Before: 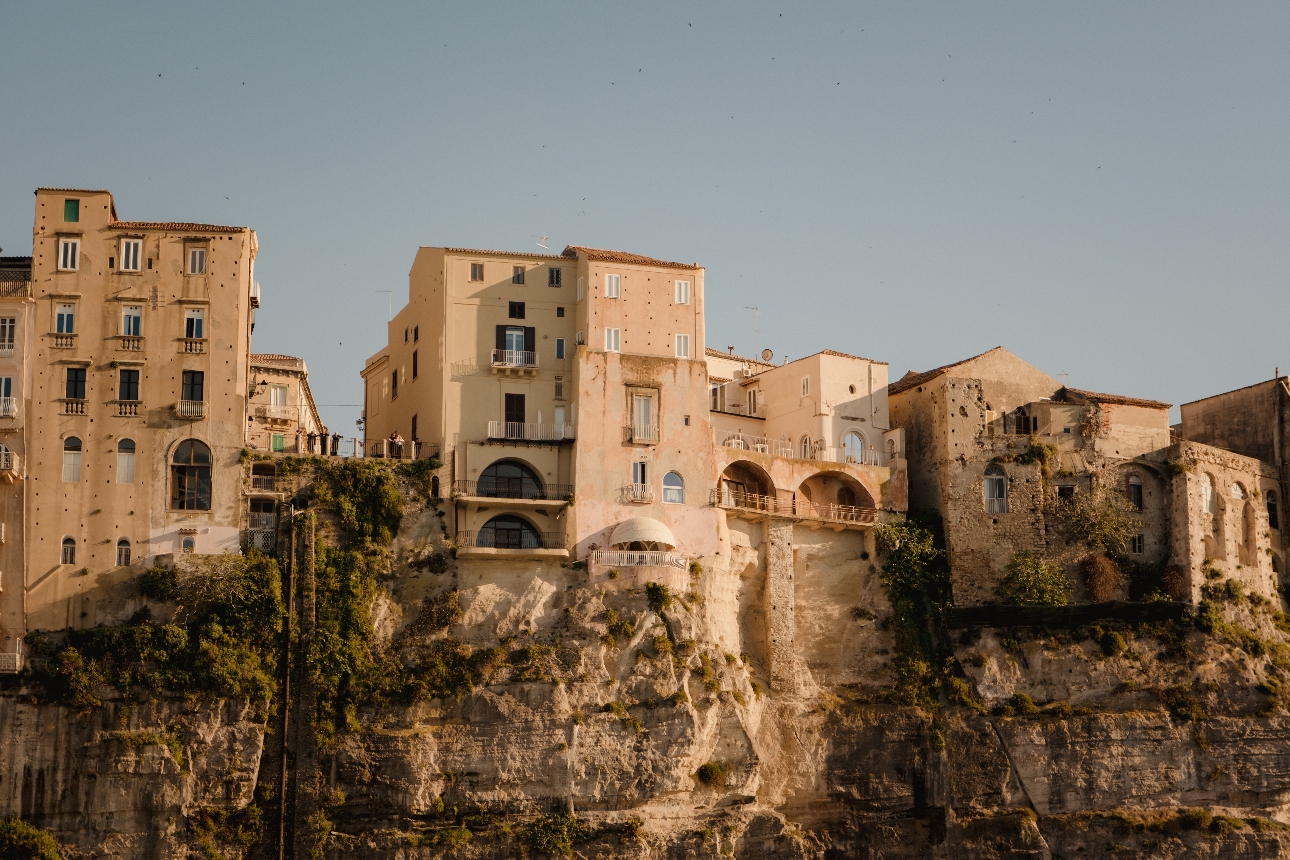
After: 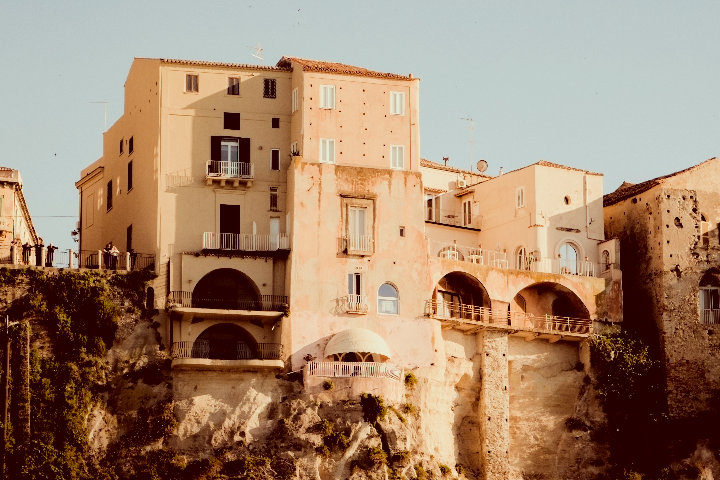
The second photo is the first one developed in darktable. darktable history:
crop and rotate: left 22.13%, top 22.054%, right 22.026%, bottom 22.102%
color correction: highlights a* -7.23, highlights b* -0.161, shadows a* 20.08, shadows b* 11.73
filmic rgb: black relative exposure -5 EV, hardness 2.88, contrast 1.2
tone equalizer: -8 EV 0.001 EV, -7 EV -0.002 EV, -6 EV 0.002 EV, -5 EV -0.03 EV, -4 EV -0.116 EV, -3 EV -0.169 EV, -2 EV 0.24 EV, -1 EV 0.702 EV, +0 EV 0.493 EV
